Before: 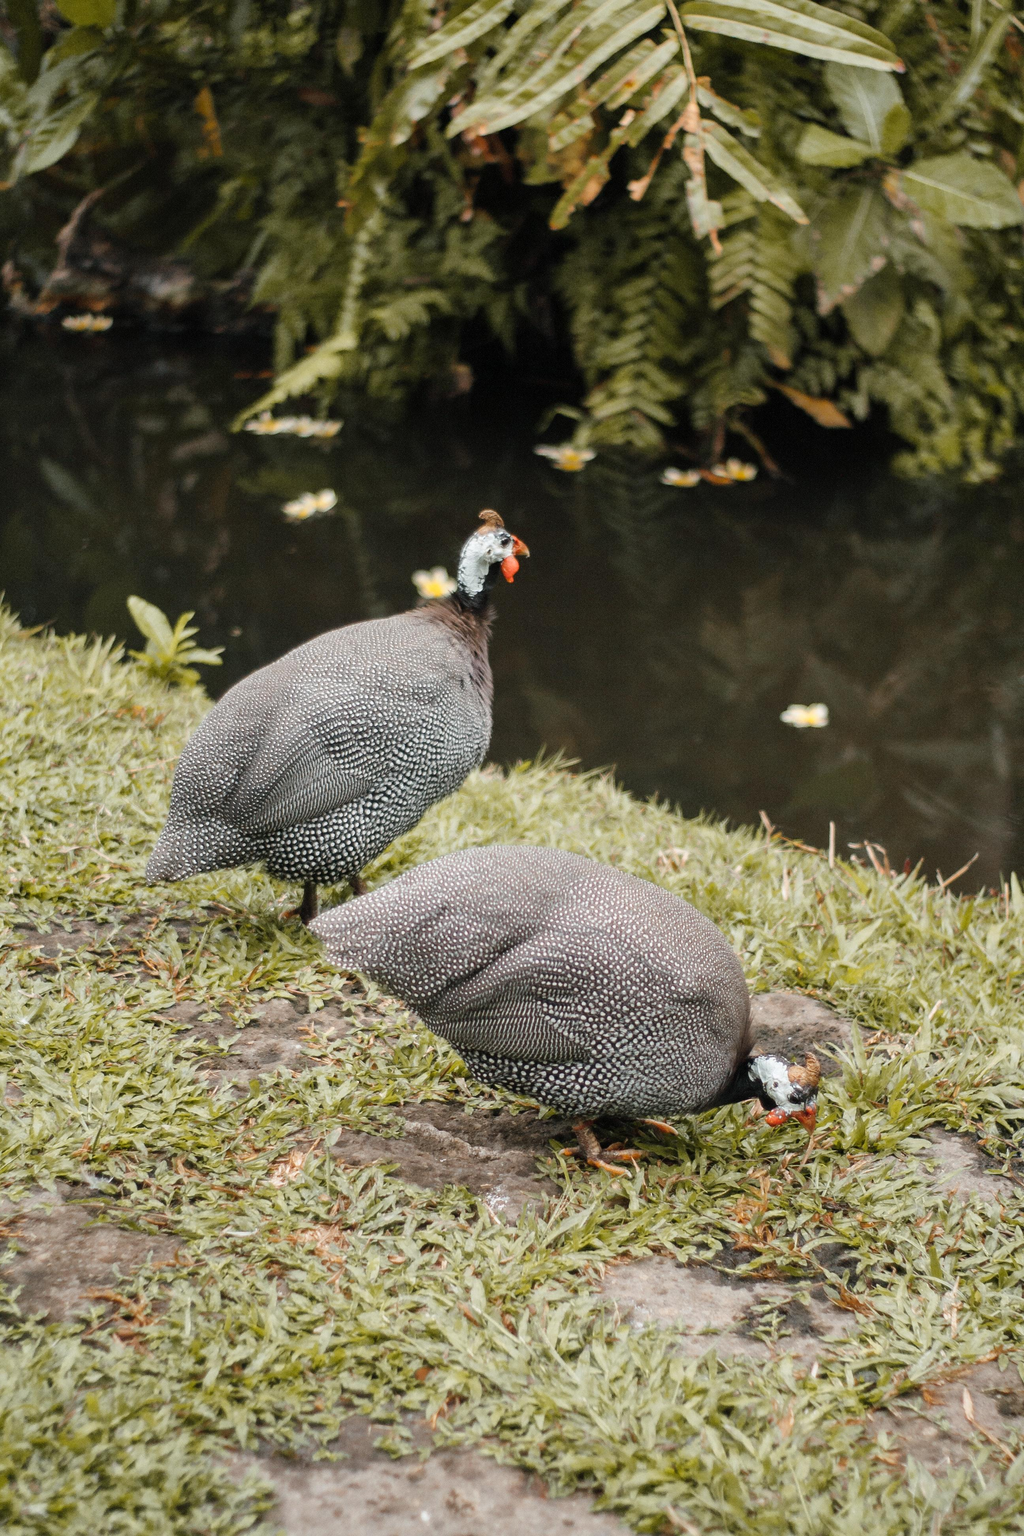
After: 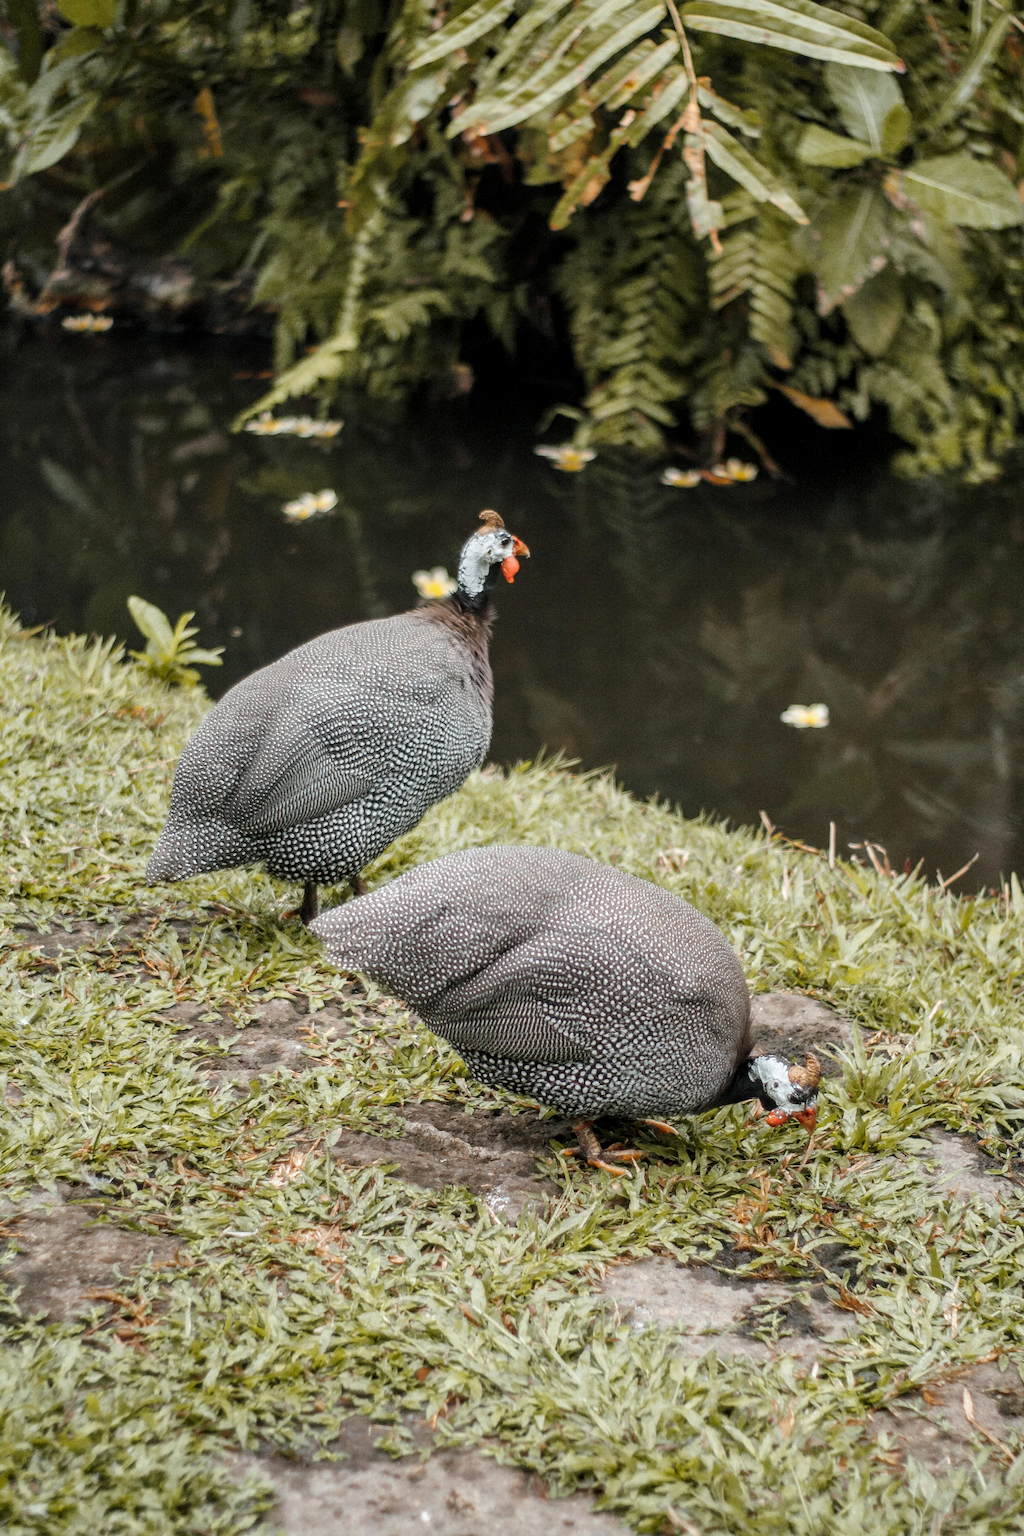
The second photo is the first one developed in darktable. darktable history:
local contrast: on, module defaults
white balance: red 0.986, blue 1.01
base curve: preserve colors none
